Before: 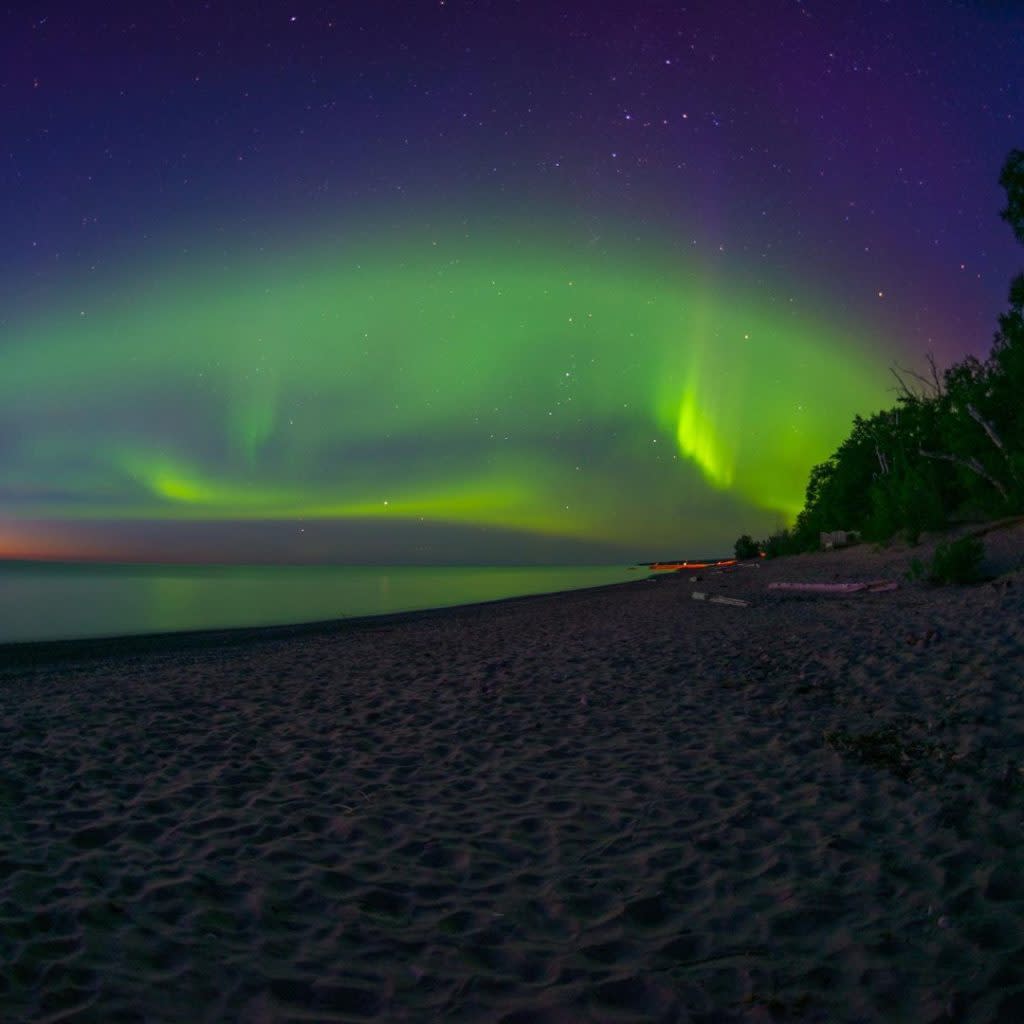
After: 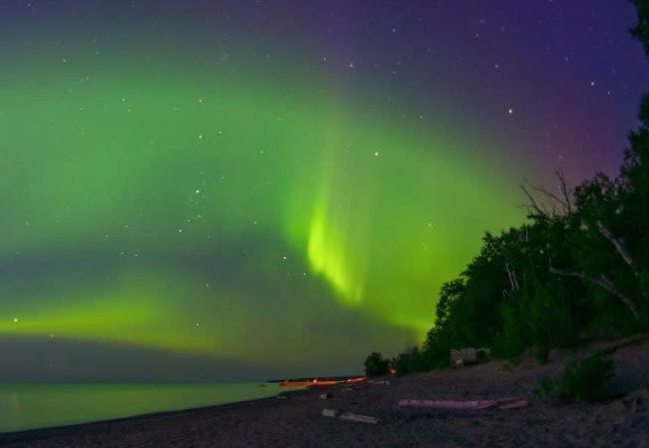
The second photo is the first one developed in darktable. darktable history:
color zones: curves: ch1 [(0, 0.469) (0.001, 0.469) (0.12, 0.446) (0.248, 0.469) (0.5, 0.5) (0.748, 0.5) (0.999, 0.469) (1, 0.469)]
crop: left 36.163%, top 17.966%, right 0.405%, bottom 38.231%
